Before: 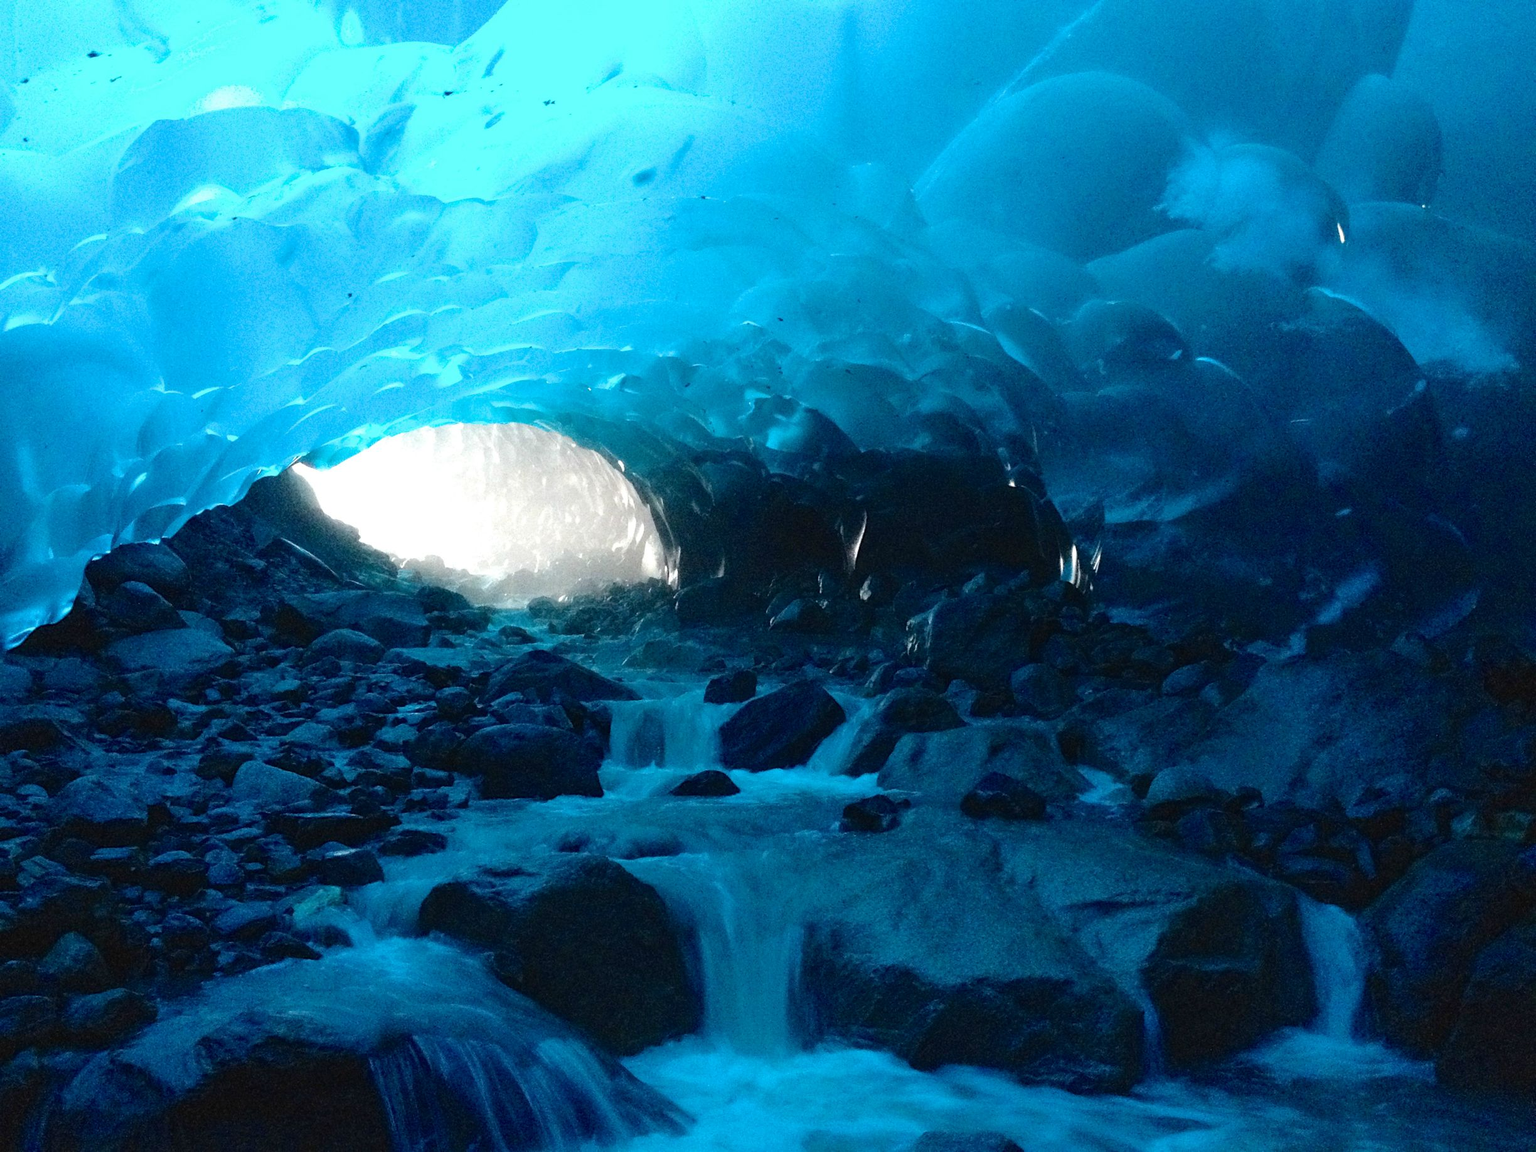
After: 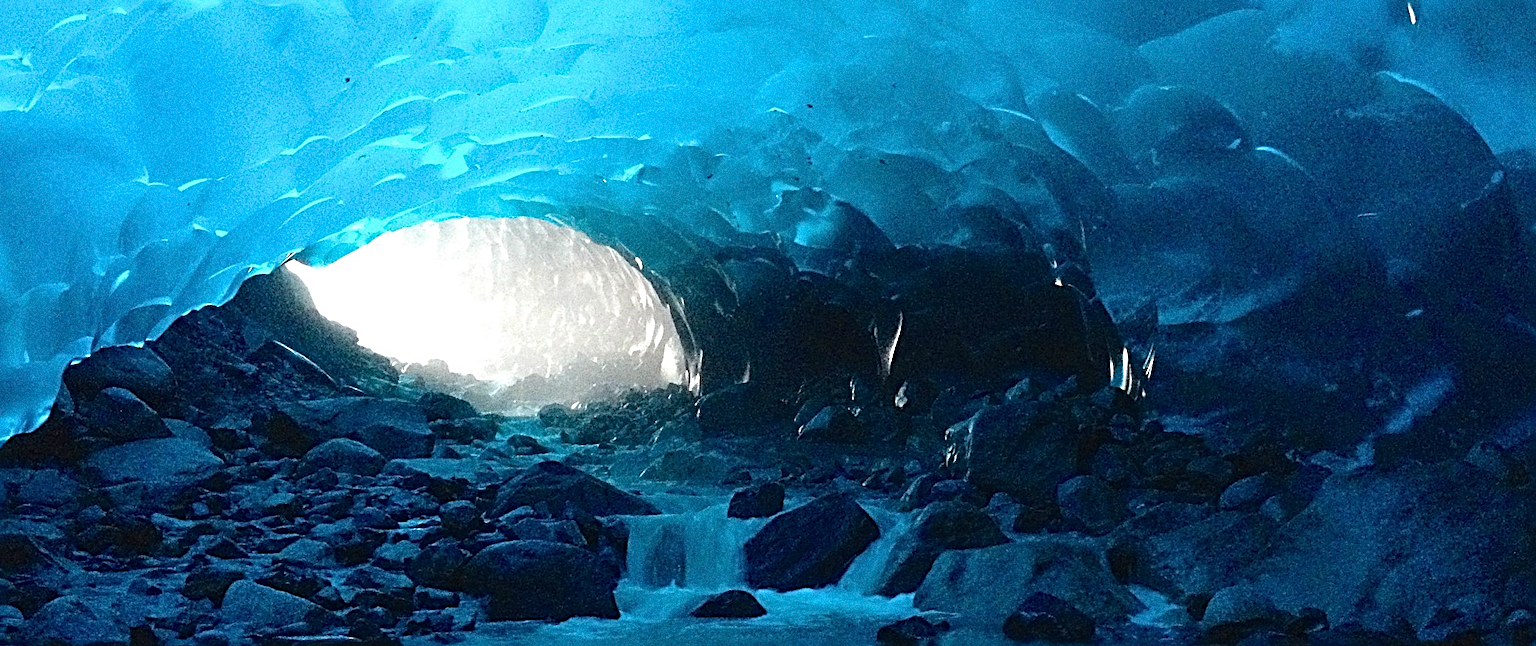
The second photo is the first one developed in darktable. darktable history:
grain: coarseness 0.09 ISO, strength 40%
crop: left 1.744%, top 19.225%, right 5.069%, bottom 28.357%
sharpen: radius 3.69, amount 0.928
